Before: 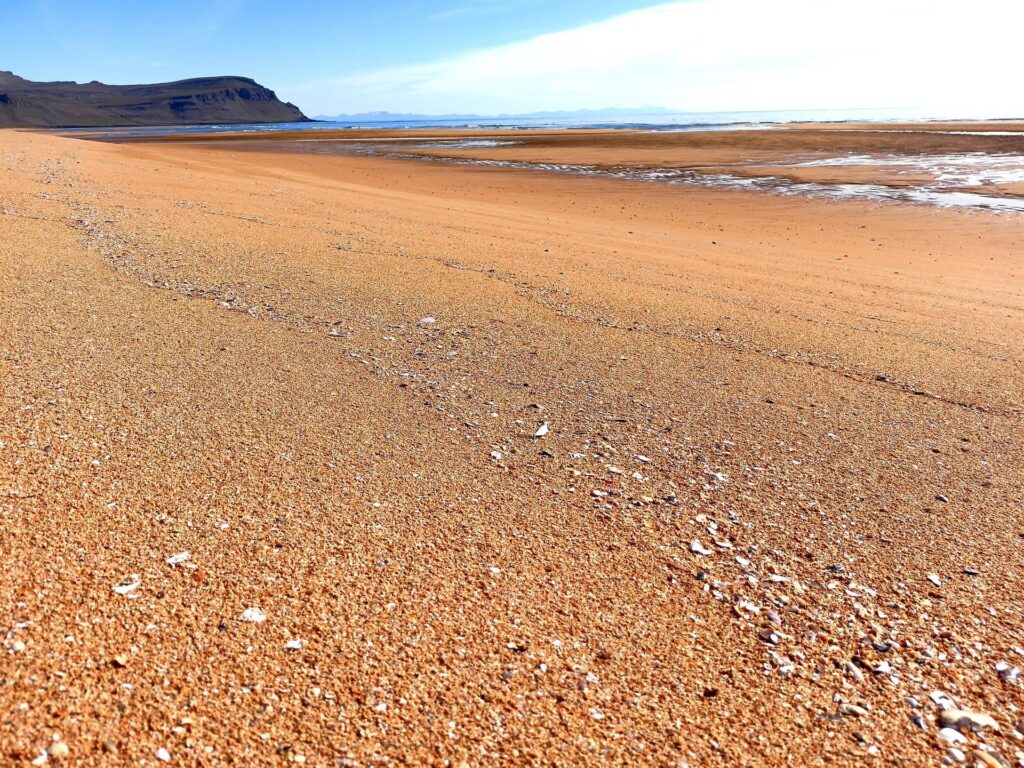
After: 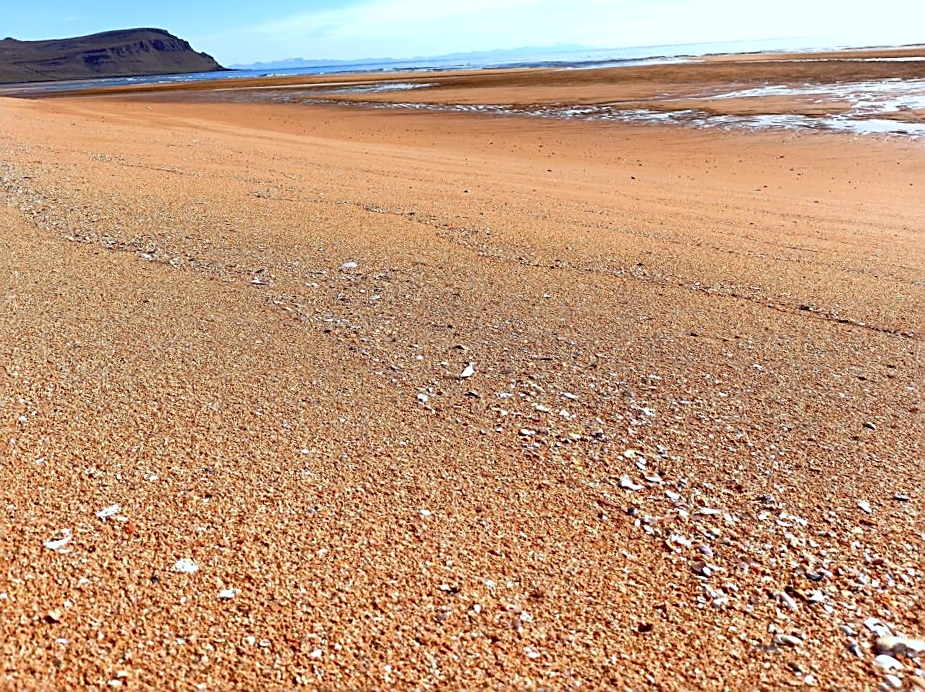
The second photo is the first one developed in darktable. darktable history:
crop and rotate: angle 1.97°, left 5.58%, top 5.721%
color correction: highlights a* -3.5, highlights b* -6.98, shadows a* 3.19, shadows b* 5.42
sharpen: on, module defaults
